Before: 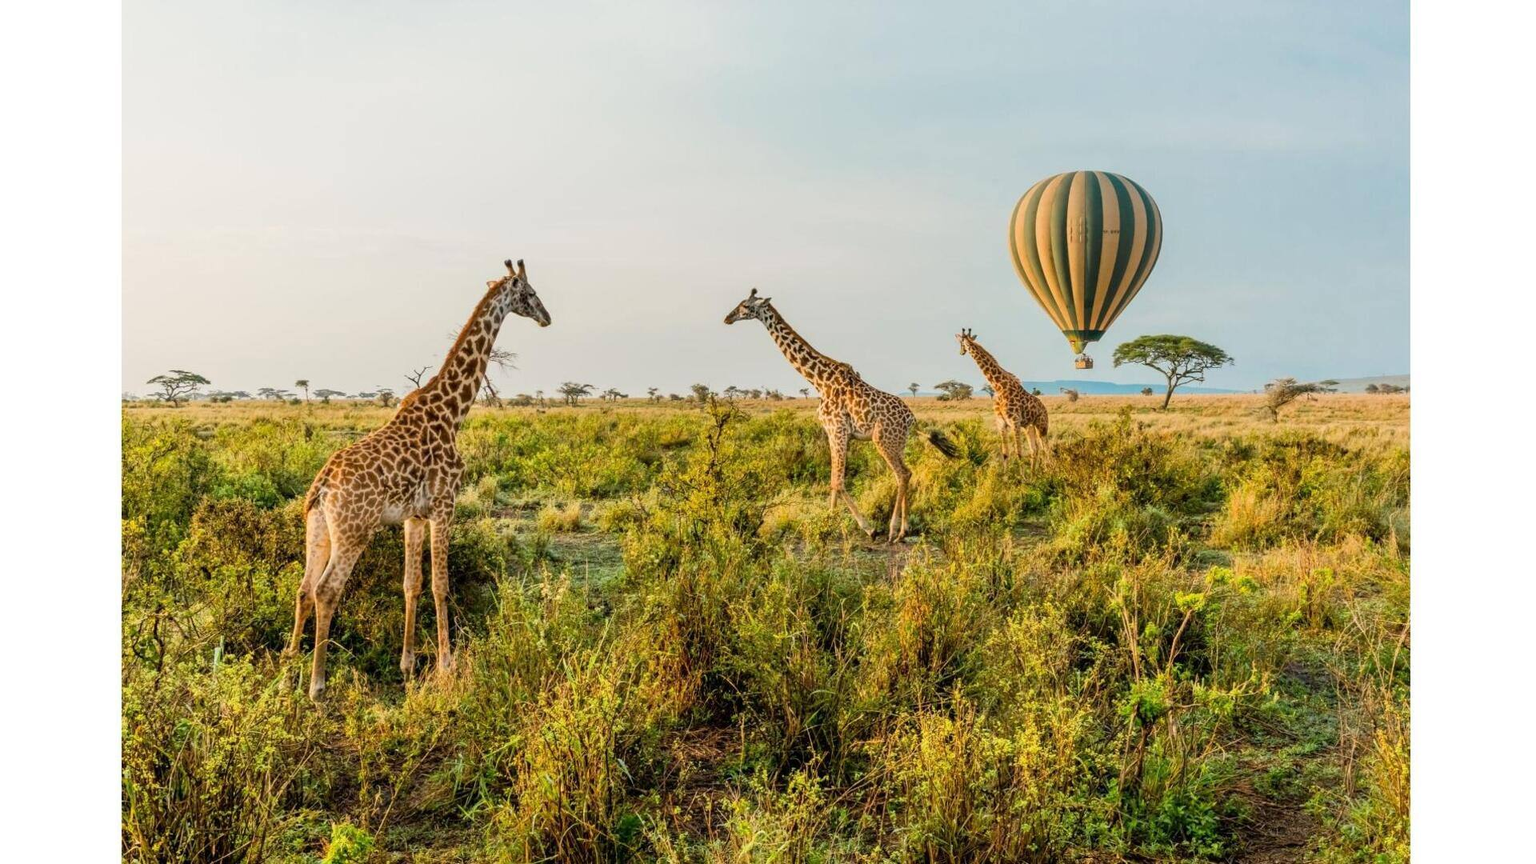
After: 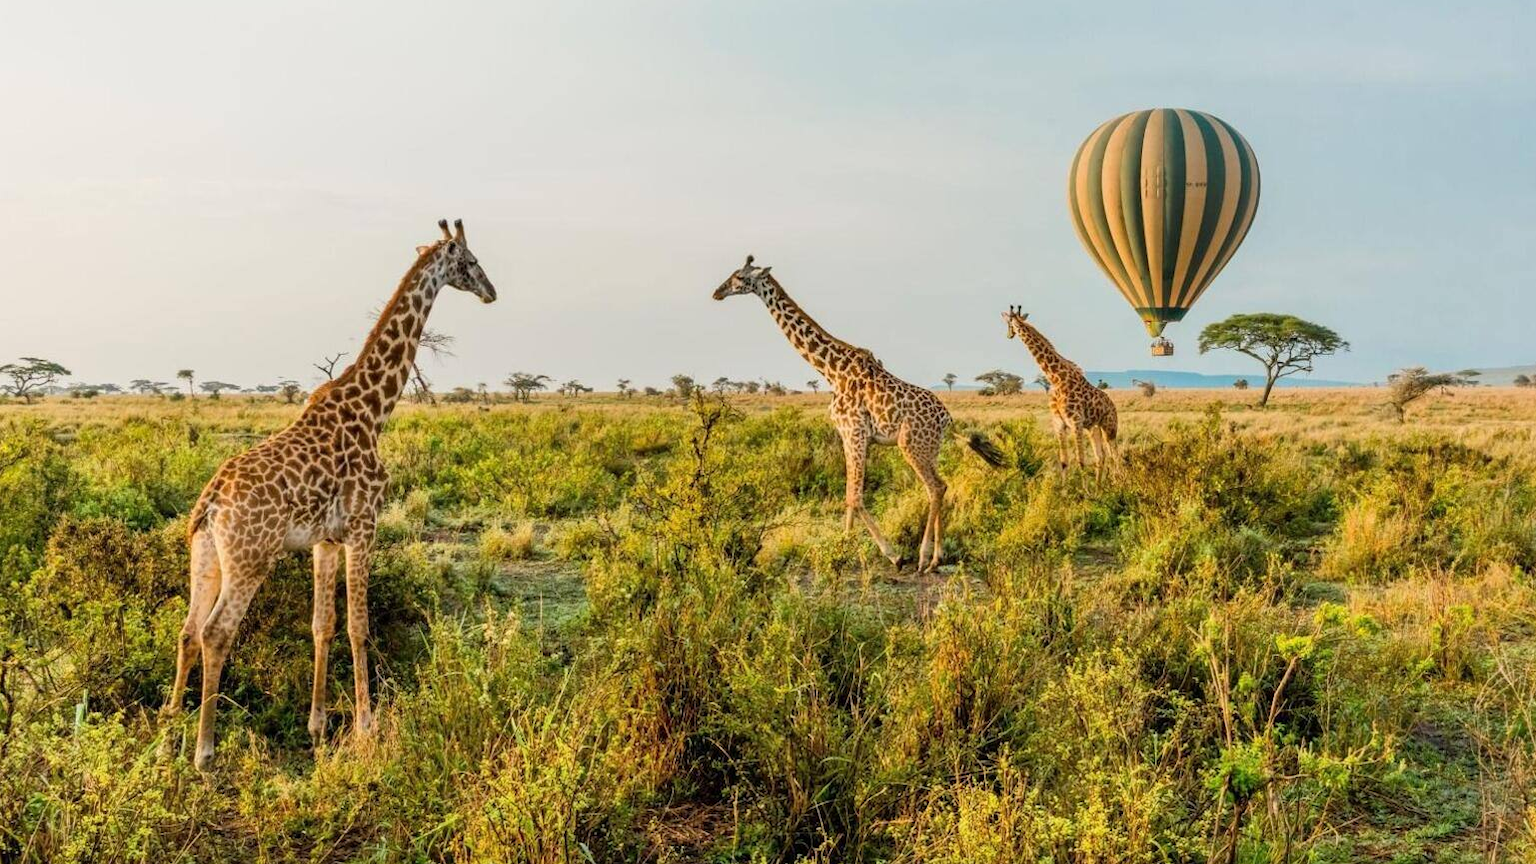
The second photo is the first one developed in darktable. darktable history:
crop and rotate: left 10.026%, top 9.791%, right 9.908%, bottom 10.114%
